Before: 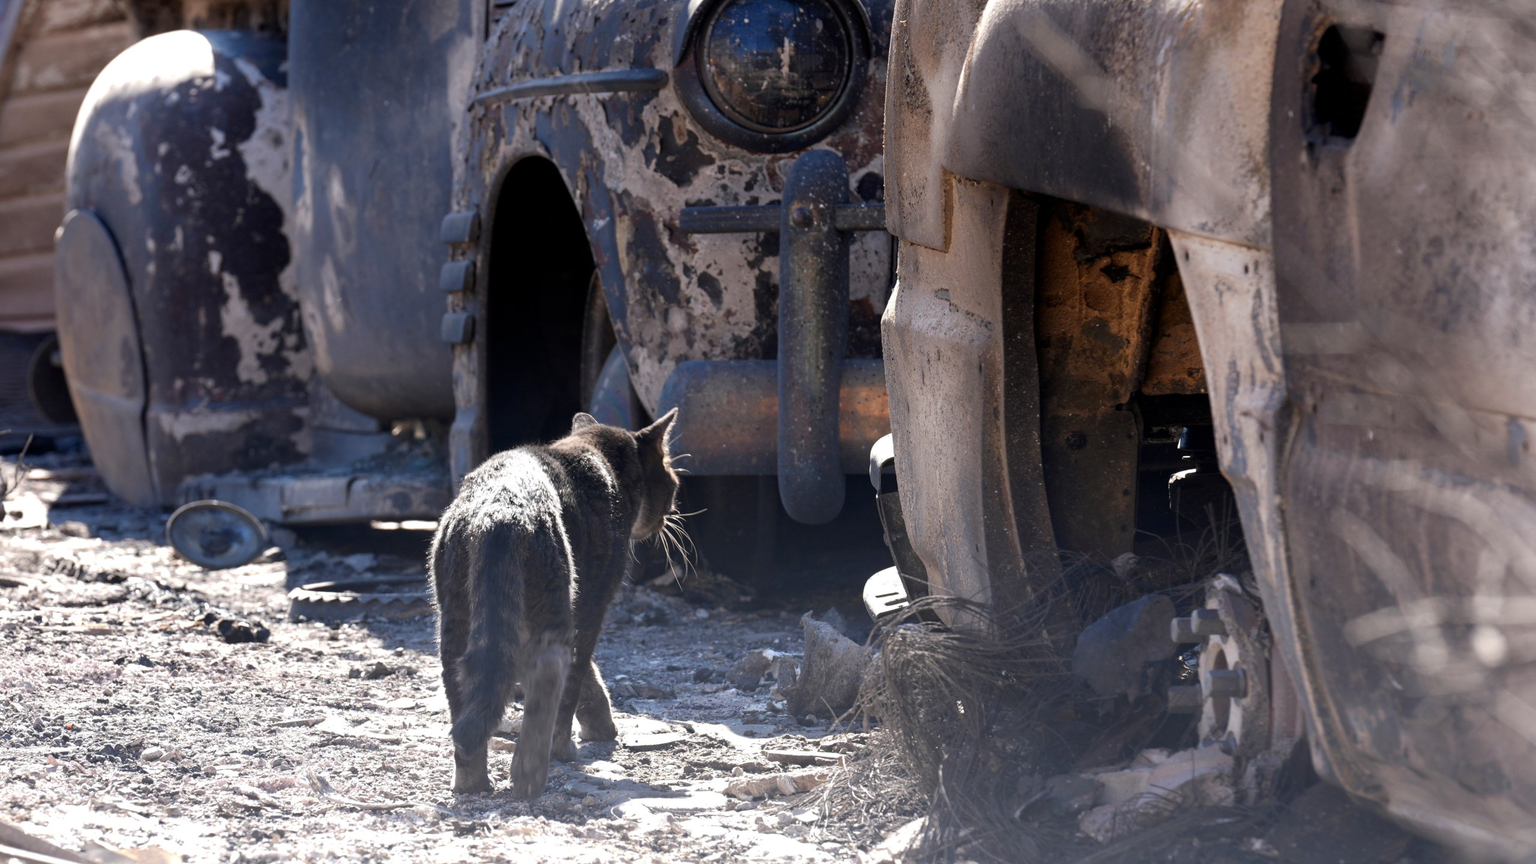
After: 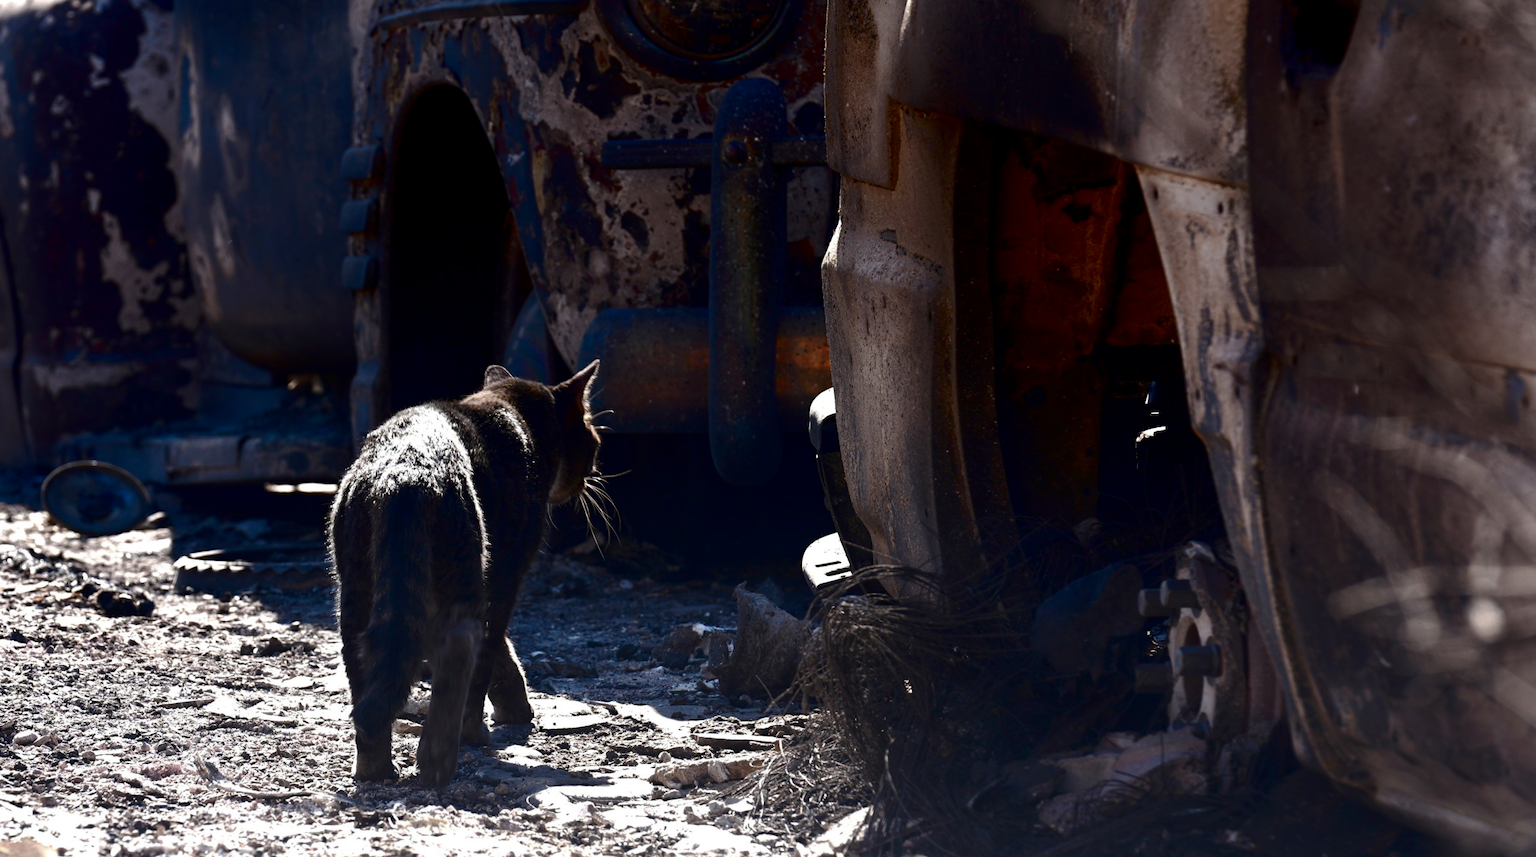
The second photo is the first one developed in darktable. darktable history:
contrast brightness saturation: contrast 0.087, brightness -0.58, saturation 0.173
crop and rotate: left 8.424%, top 9.148%
